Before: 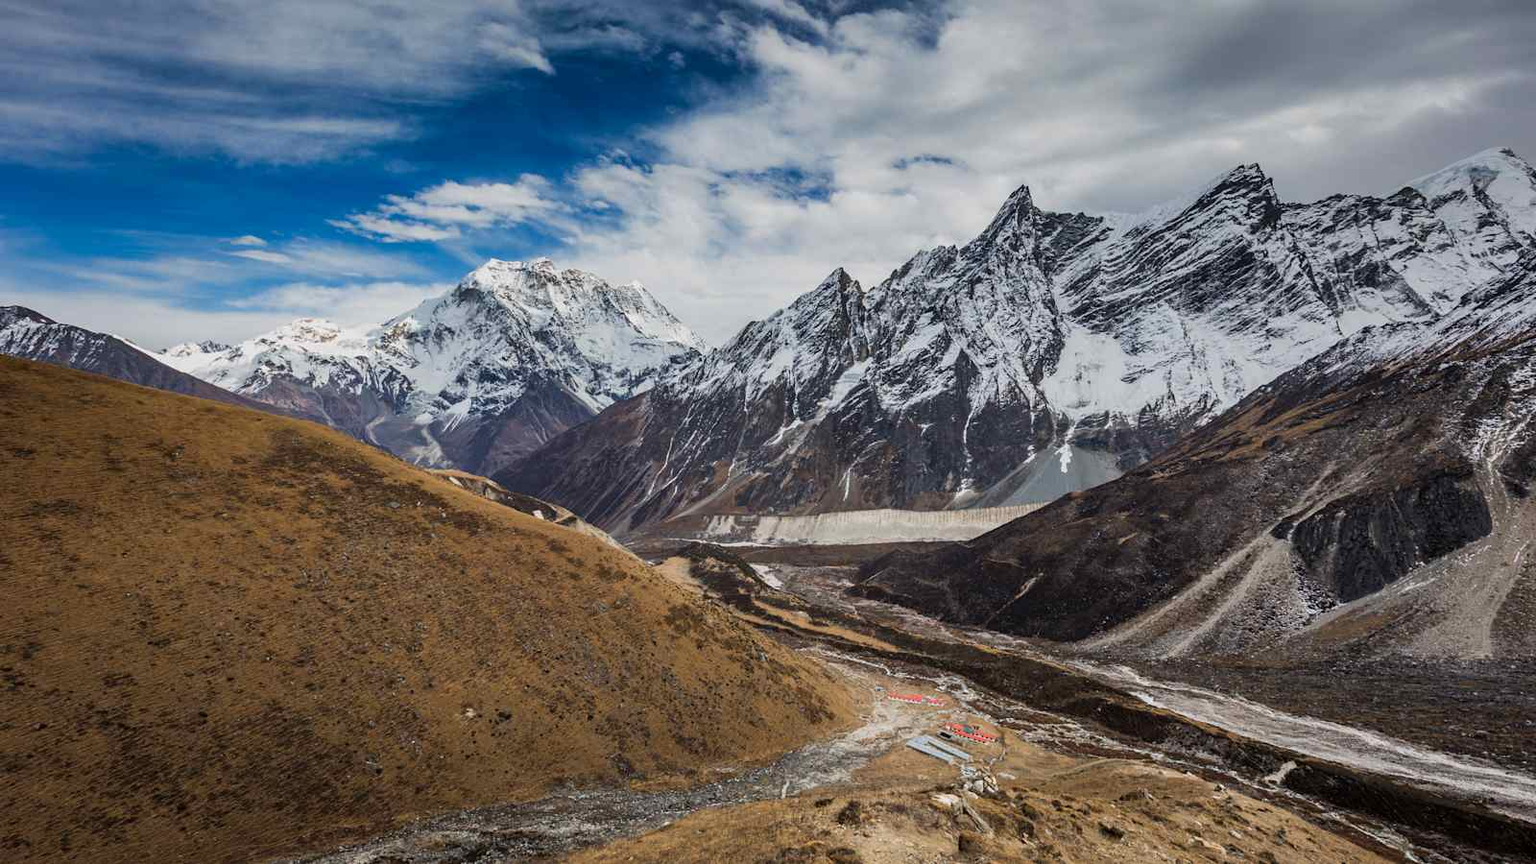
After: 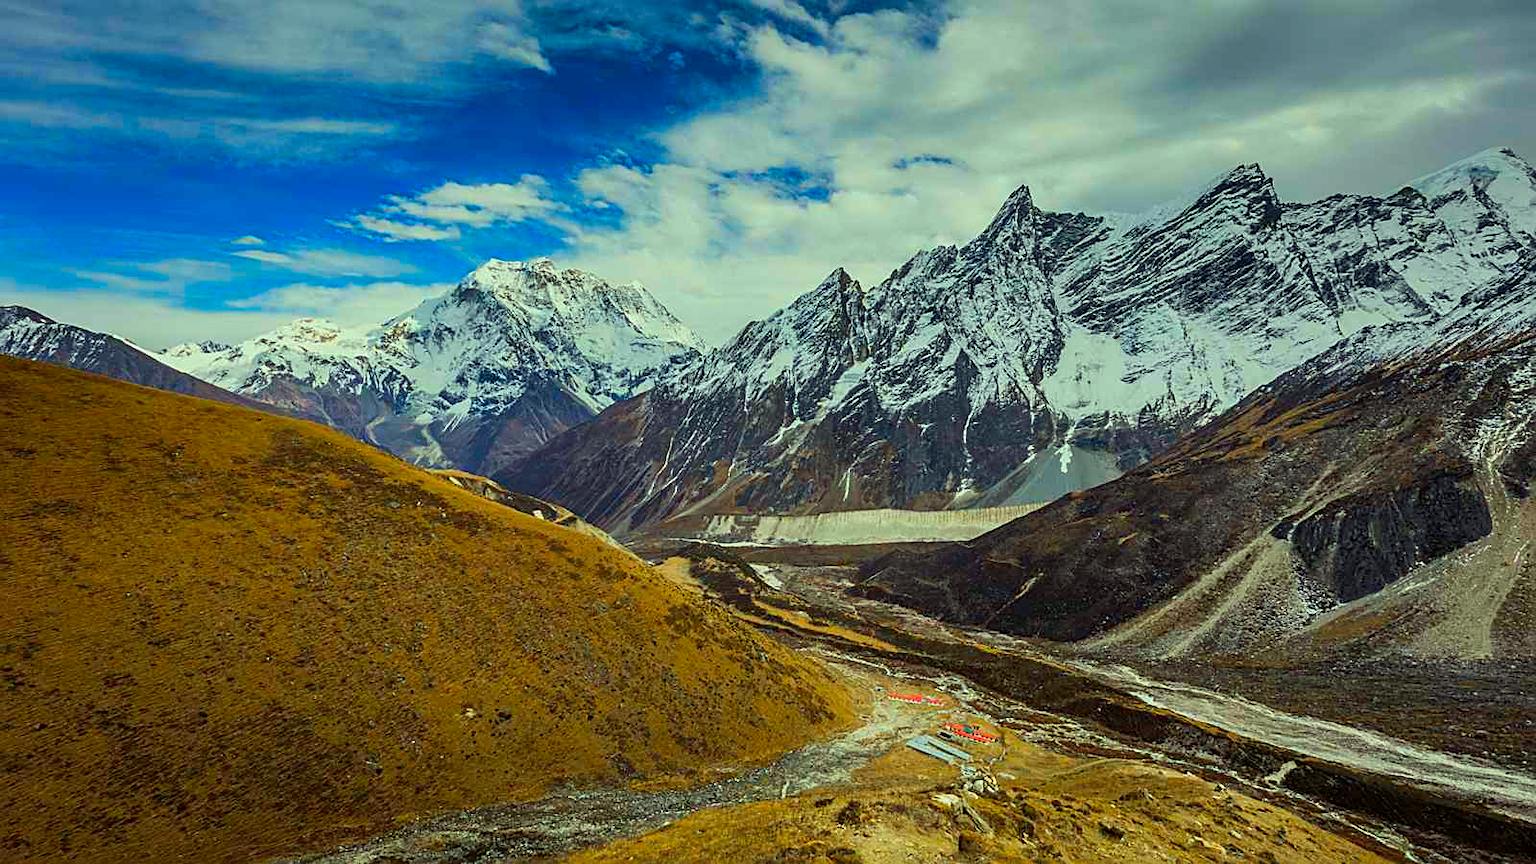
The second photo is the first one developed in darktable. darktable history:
sharpen: on, module defaults
color correction: highlights a* -11.05, highlights b* 9.93, saturation 1.71
